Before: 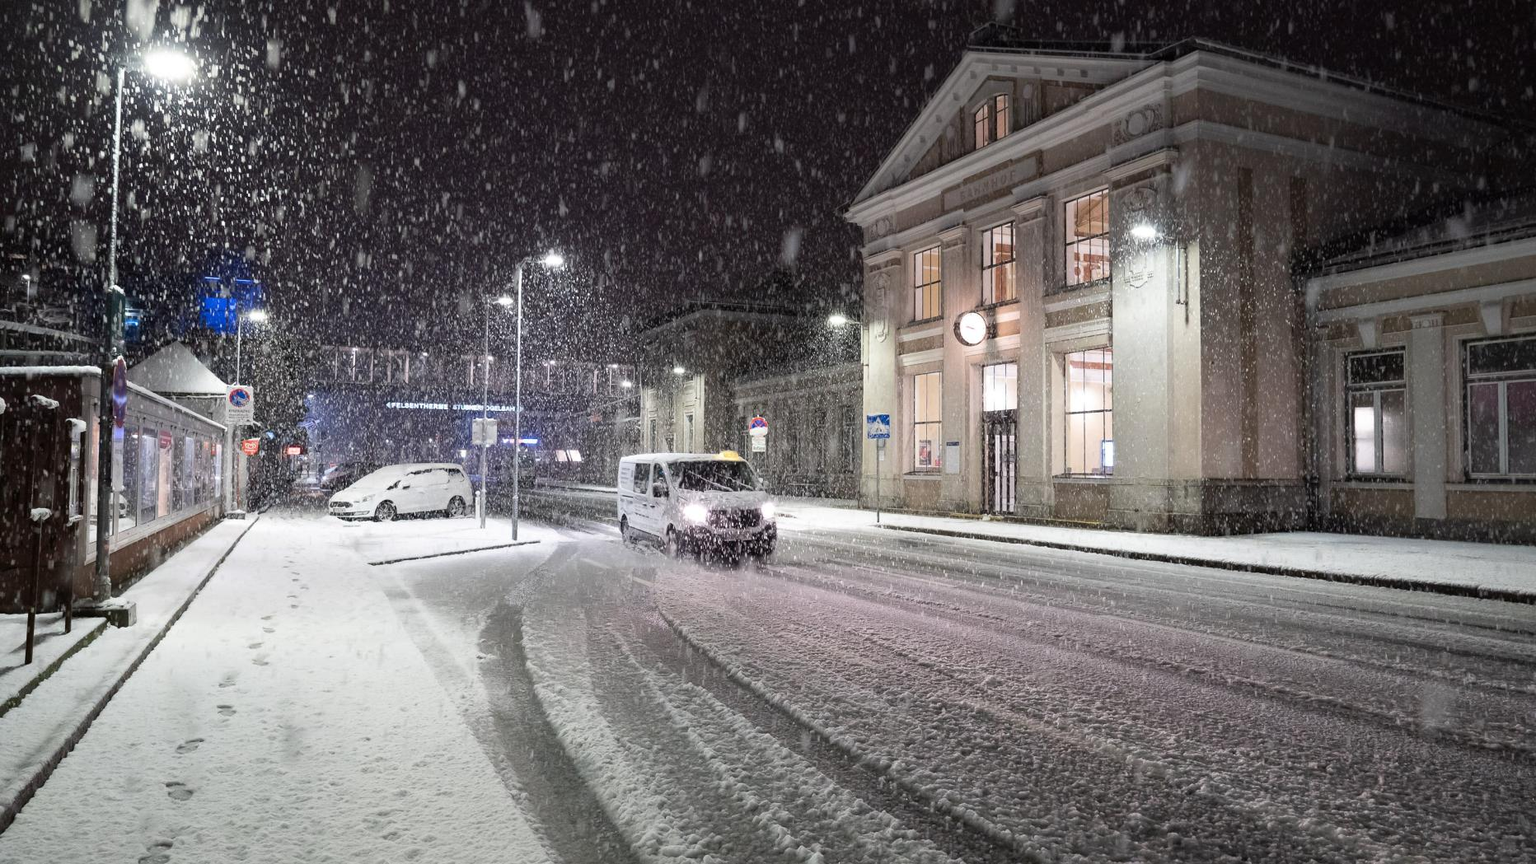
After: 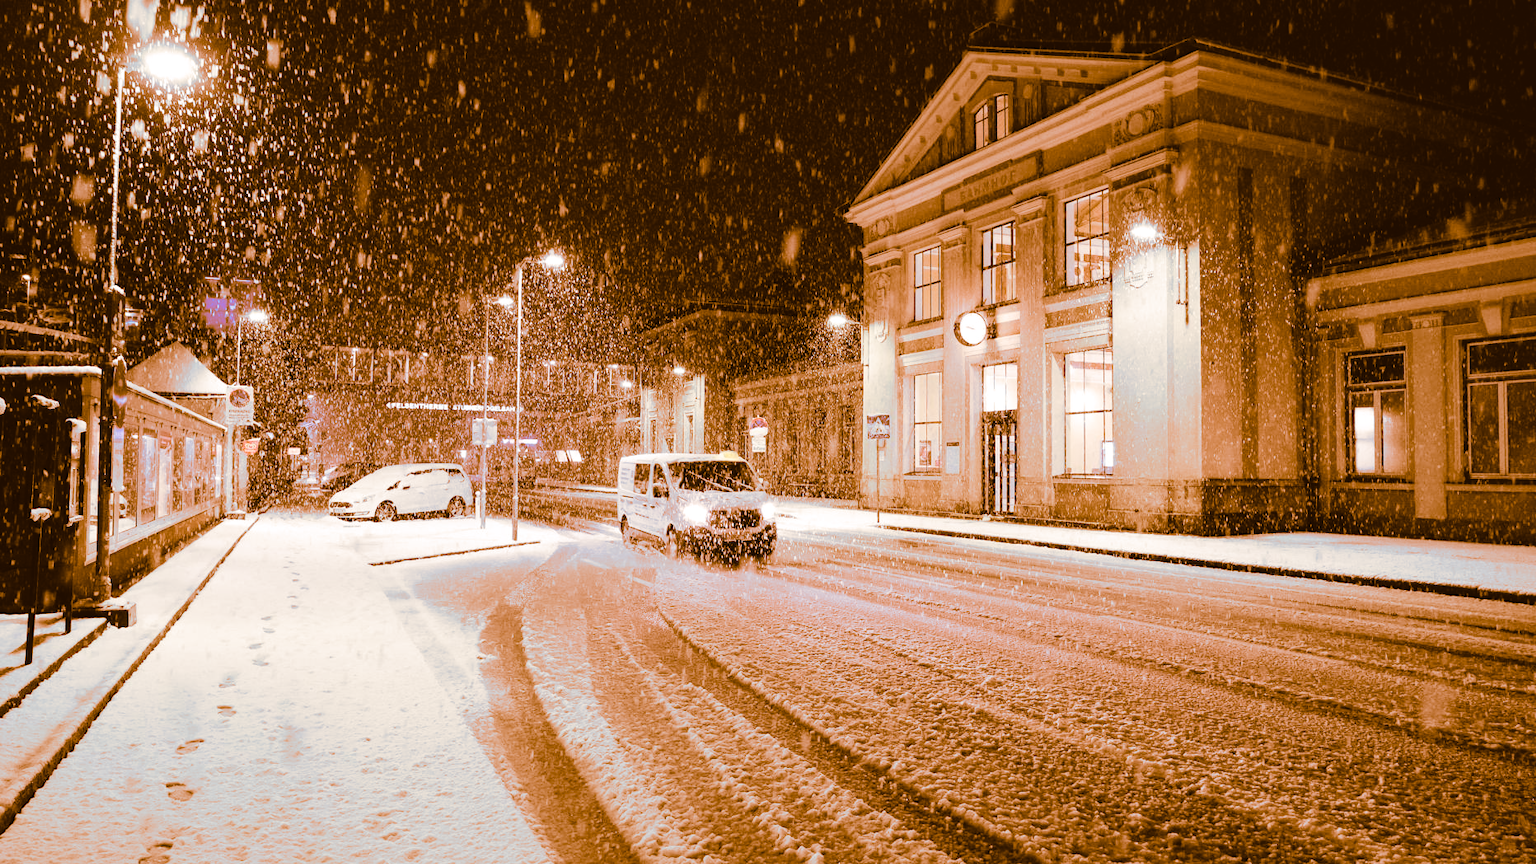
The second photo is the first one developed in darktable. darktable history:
white balance: red 1.009, blue 1.027
split-toning: shadows › hue 26°, shadows › saturation 0.92, highlights › hue 40°, highlights › saturation 0.92, balance -63, compress 0%
tone curve: curves: ch0 [(0, 0) (0.003, 0.044) (0.011, 0.045) (0.025, 0.048) (0.044, 0.051) (0.069, 0.065) (0.1, 0.08) (0.136, 0.108) (0.177, 0.152) (0.224, 0.216) (0.277, 0.305) (0.335, 0.392) (0.399, 0.481) (0.468, 0.579) (0.543, 0.658) (0.623, 0.729) (0.709, 0.8) (0.801, 0.867) (0.898, 0.93) (1, 1)], preserve colors none
